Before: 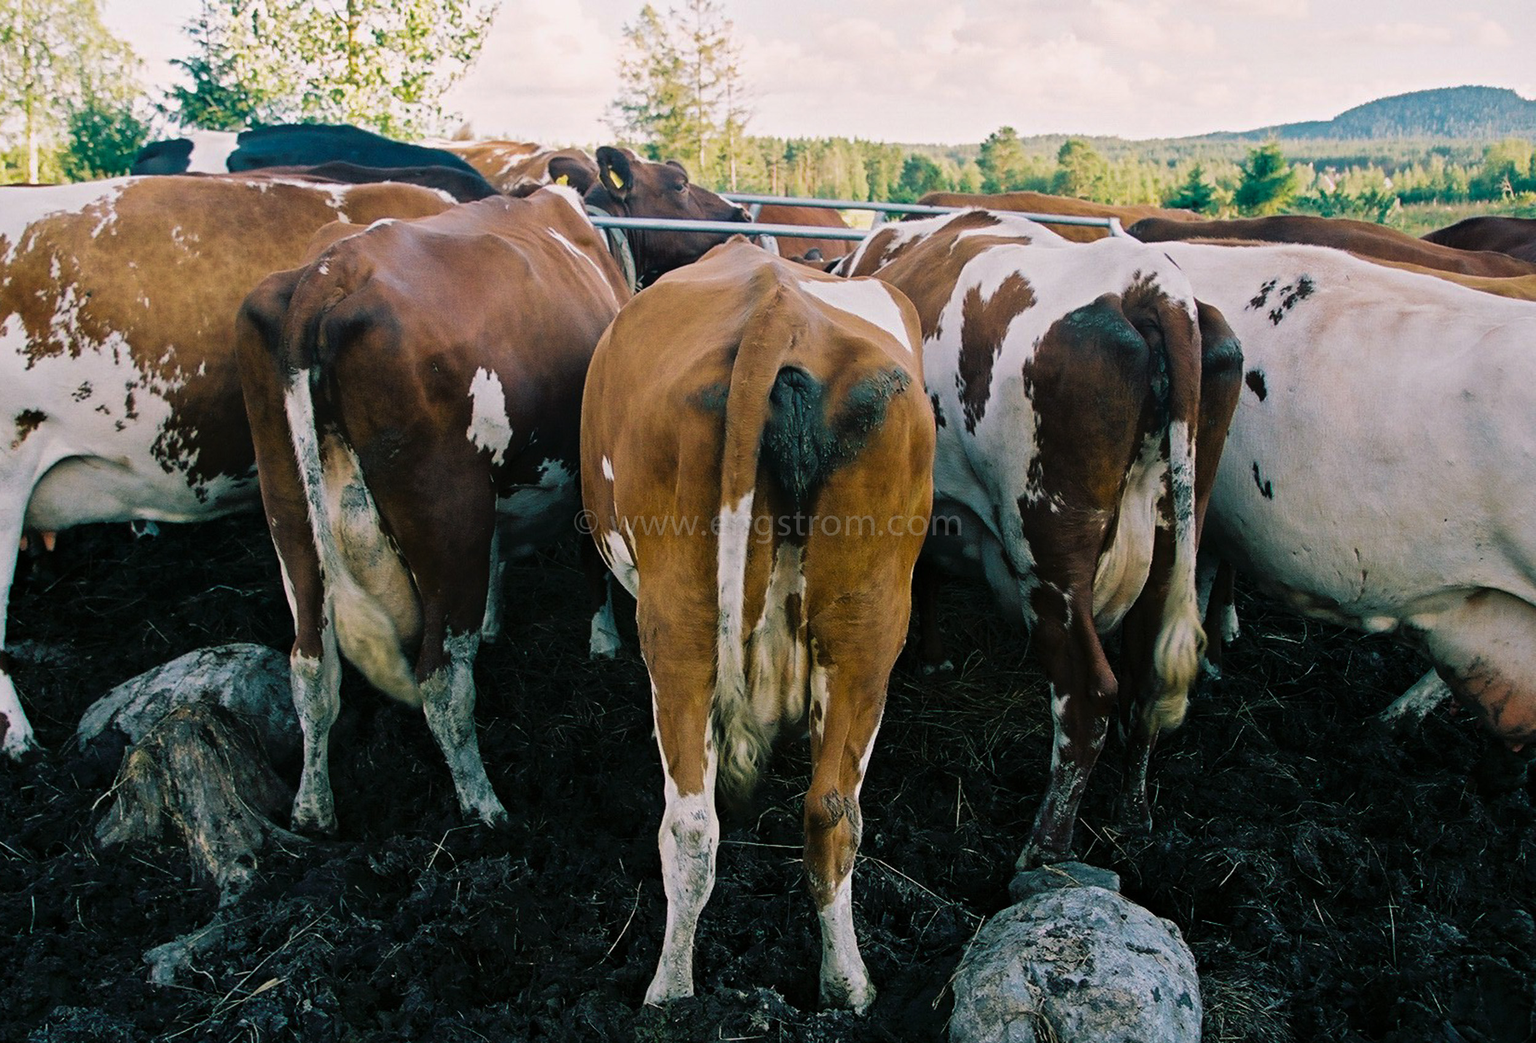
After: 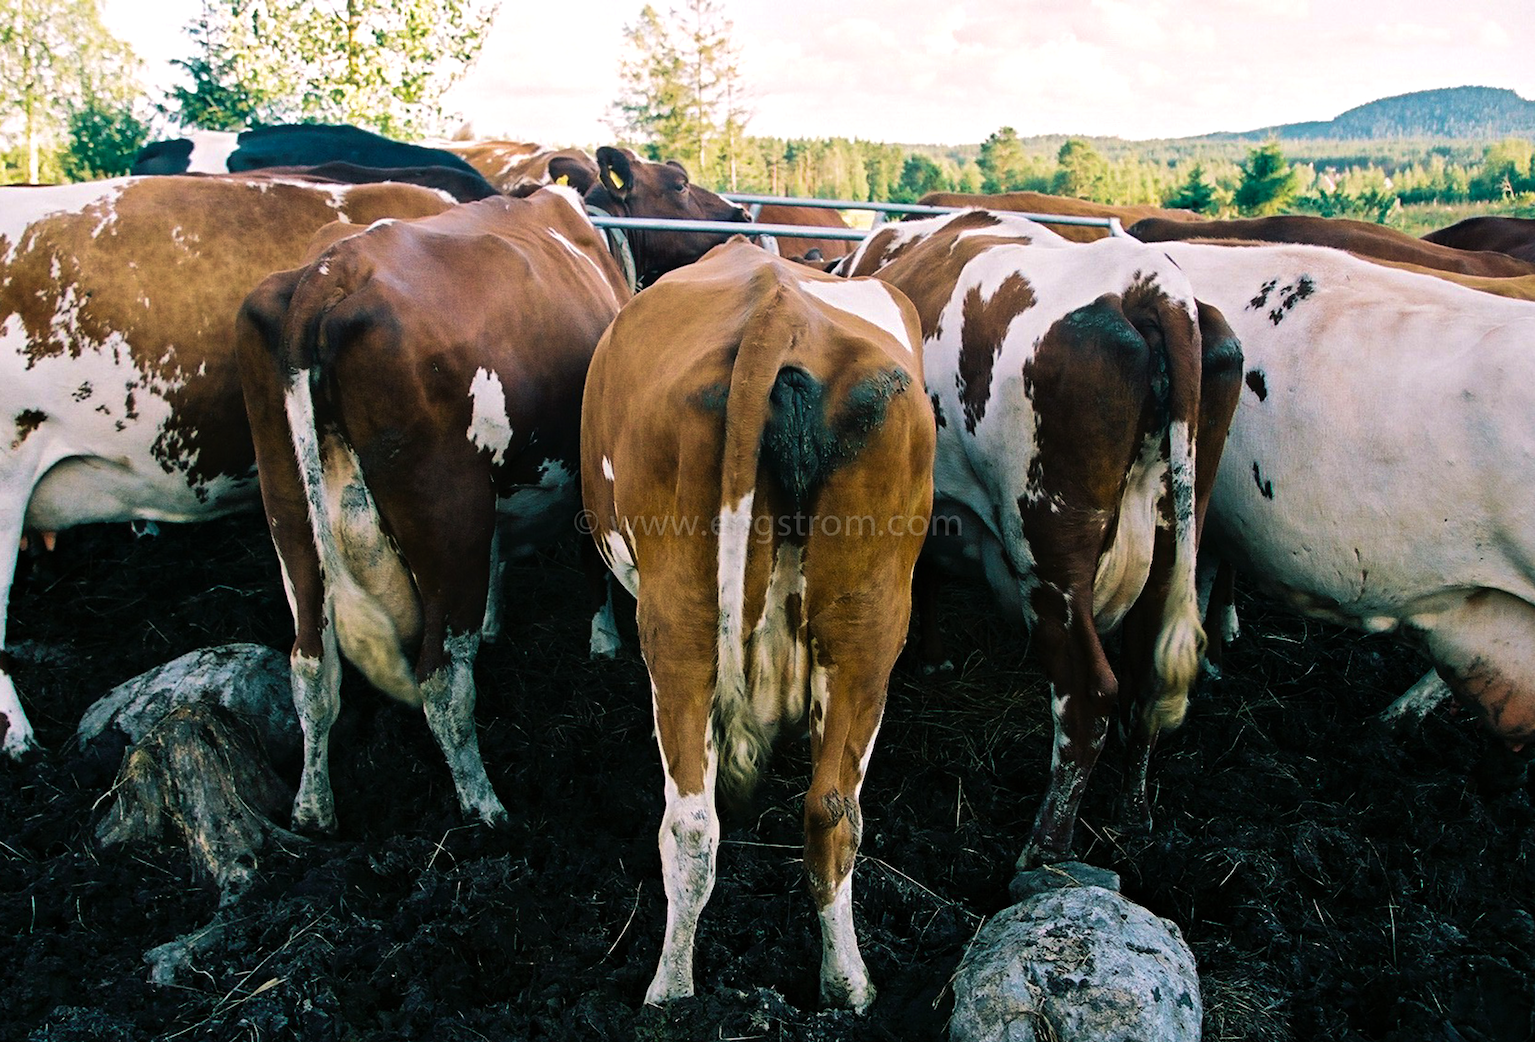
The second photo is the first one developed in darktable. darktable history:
tone equalizer: -8 EV -0.417 EV, -7 EV -0.389 EV, -6 EV -0.333 EV, -5 EV -0.222 EV, -3 EV 0.222 EV, -2 EV 0.333 EV, -1 EV 0.389 EV, +0 EV 0.417 EV, edges refinement/feathering 500, mask exposure compensation -1.57 EV, preserve details no
velvia: strength 15%
